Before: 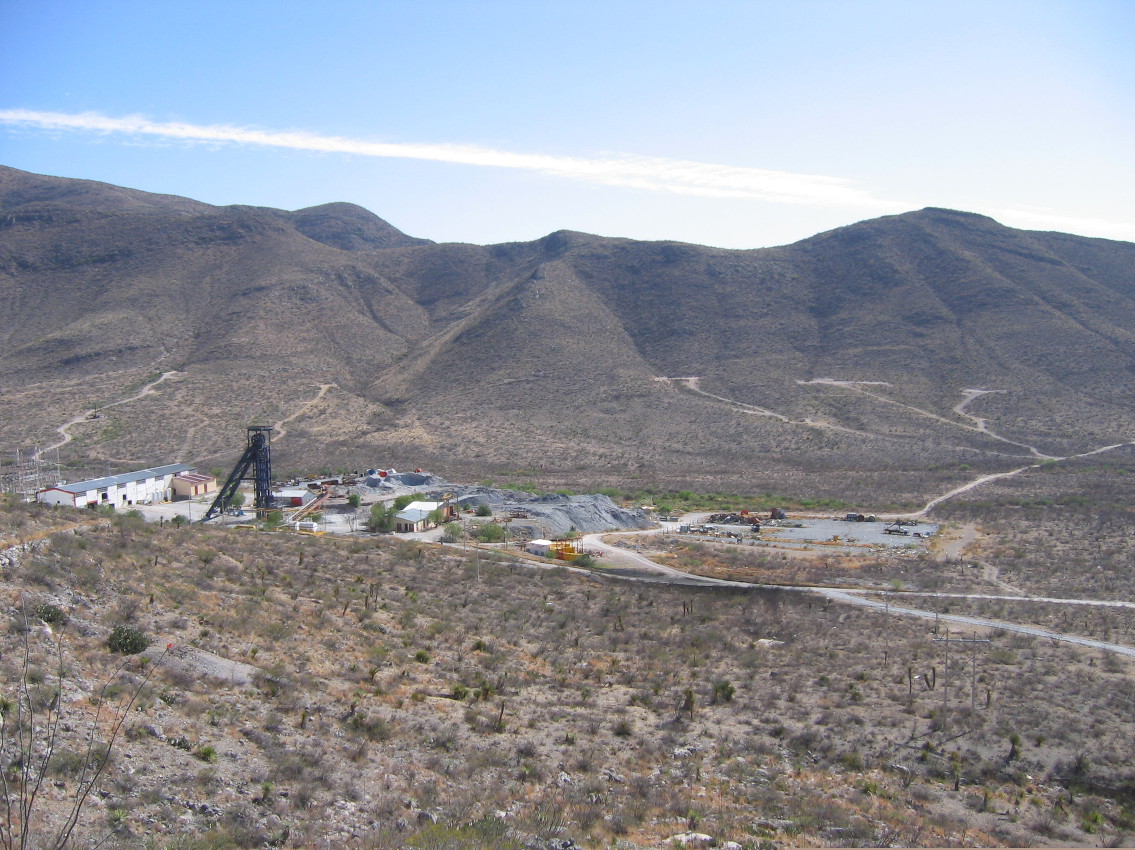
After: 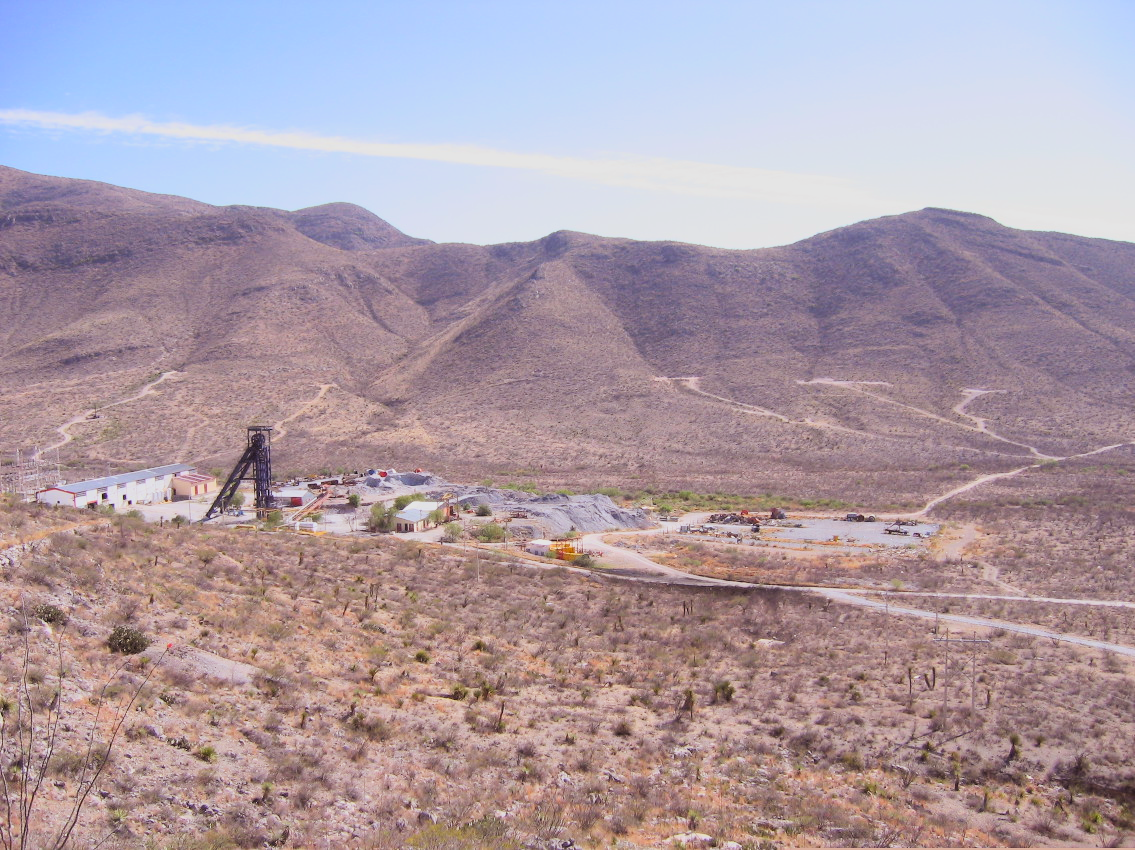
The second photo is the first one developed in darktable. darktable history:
contrast brightness saturation: contrast 0.2, brightness 0.16, saturation 0.22
rgb levels: mode RGB, independent channels, levels [[0, 0.474, 1], [0, 0.5, 1], [0, 0.5, 1]]
filmic rgb: black relative exposure -7.15 EV, white relative exposure 5.36 EV, hardness 3.02, color science v6 (2022)
